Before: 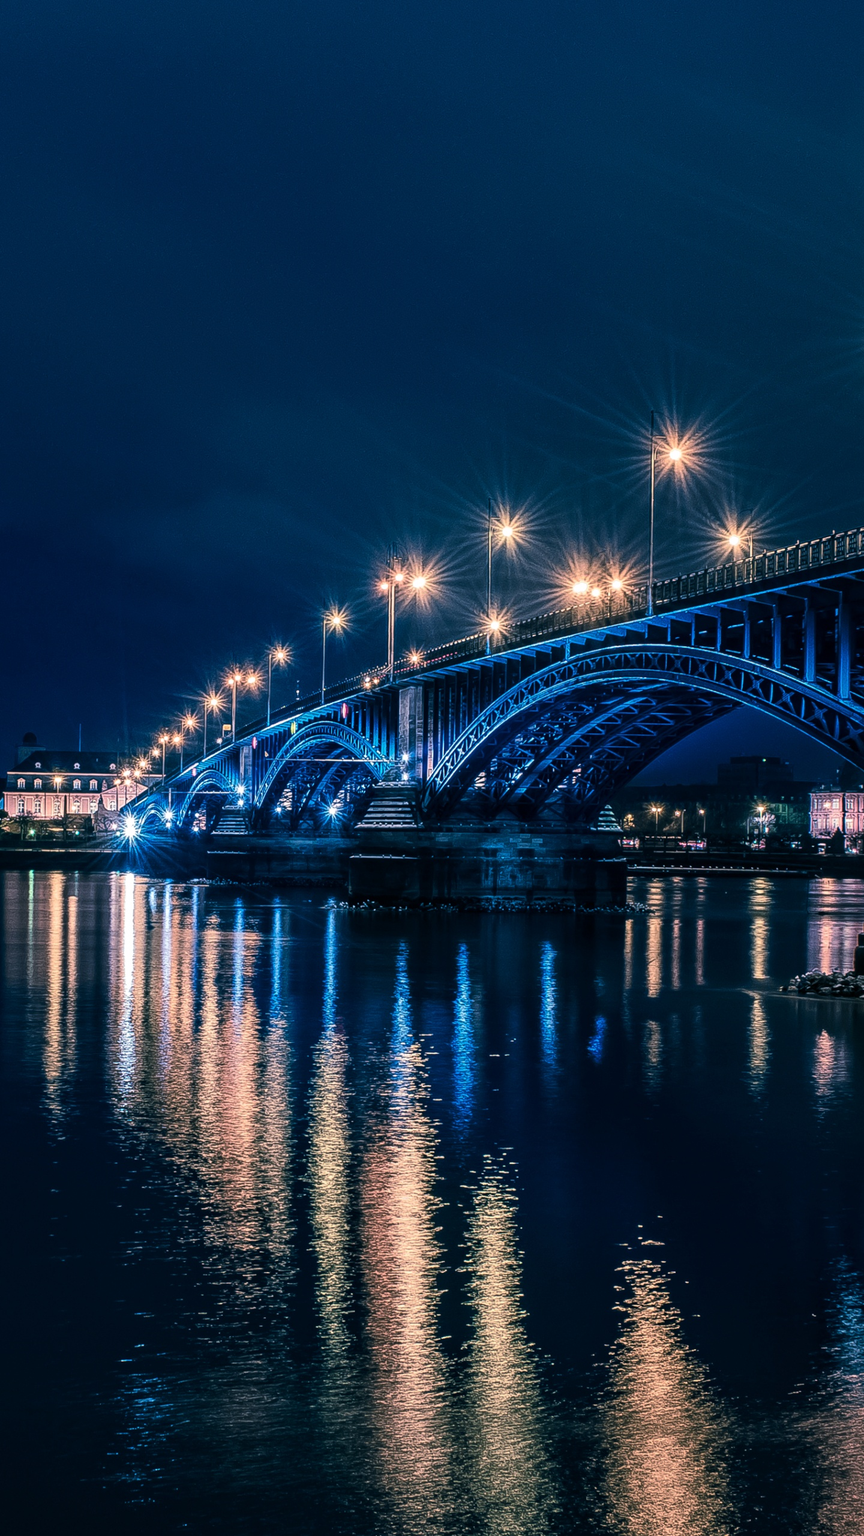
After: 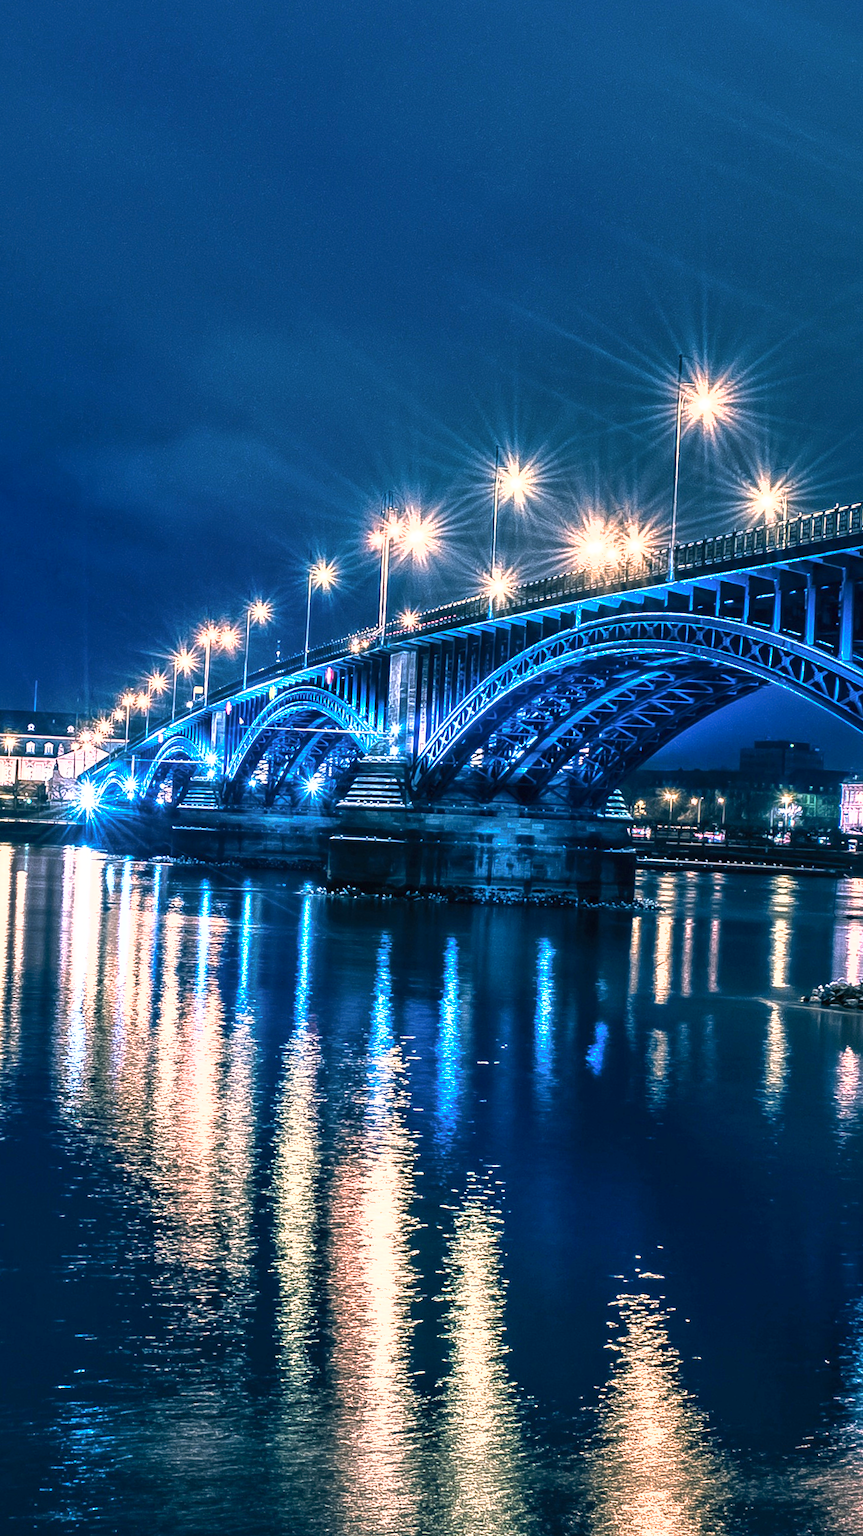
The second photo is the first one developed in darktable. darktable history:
shadows and highlights: on, module defaults
crop and rotate: angle -1.86°, left 3.159%, top 3.887%, right 1.372%, bottom 0.618%
exposure: black level correction 0, exposure 1.199 EV, compensate highlight preservation false
tone equalizer: -8 EV -0.433 EV, -7 EV -0.388 EV, -6 EV -0.33 EV, -5 EV -0.233 EV, -3 EV 0.232 EV, -2 EV 0.32 EV, -1 EV 0.4 EV, +0 EV 0.4 EV, edges refinement/feathering 500, mask exposure compensation -1.57 EV, preserve details no
